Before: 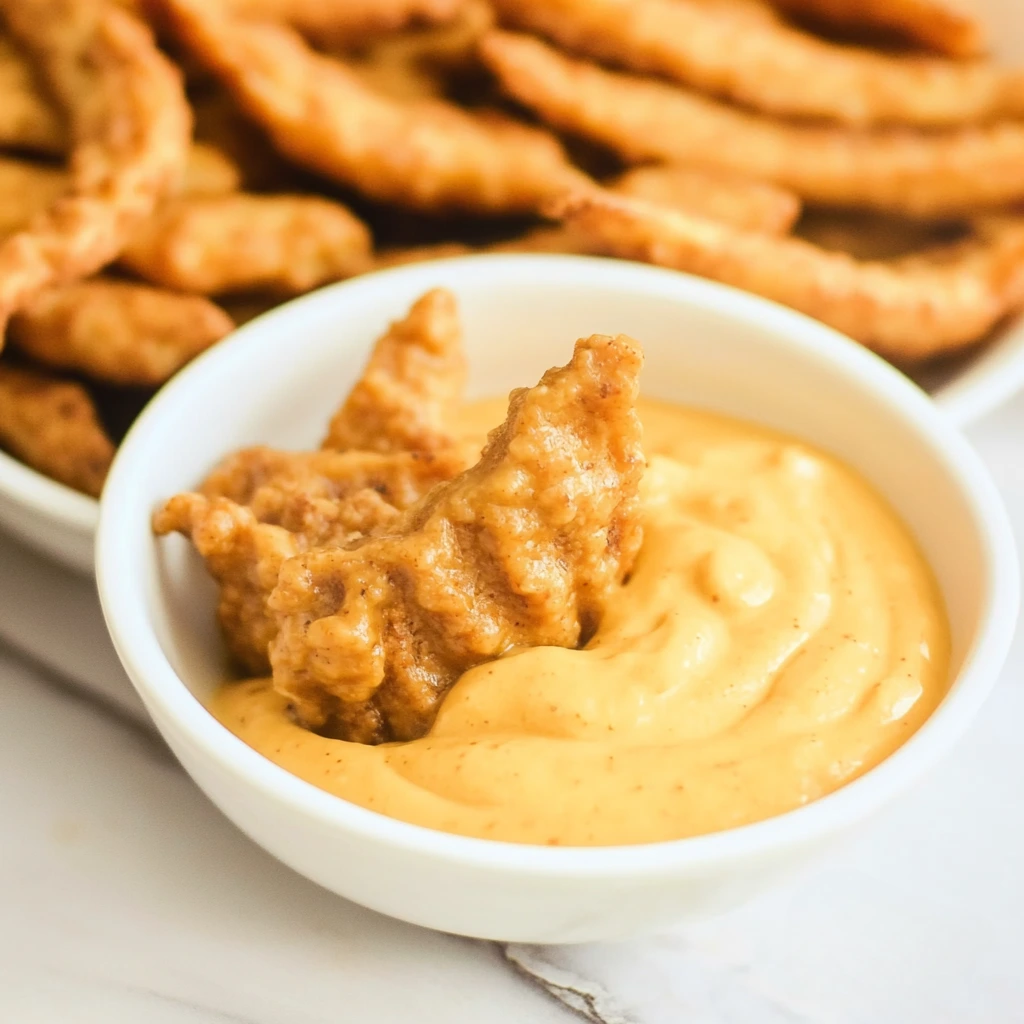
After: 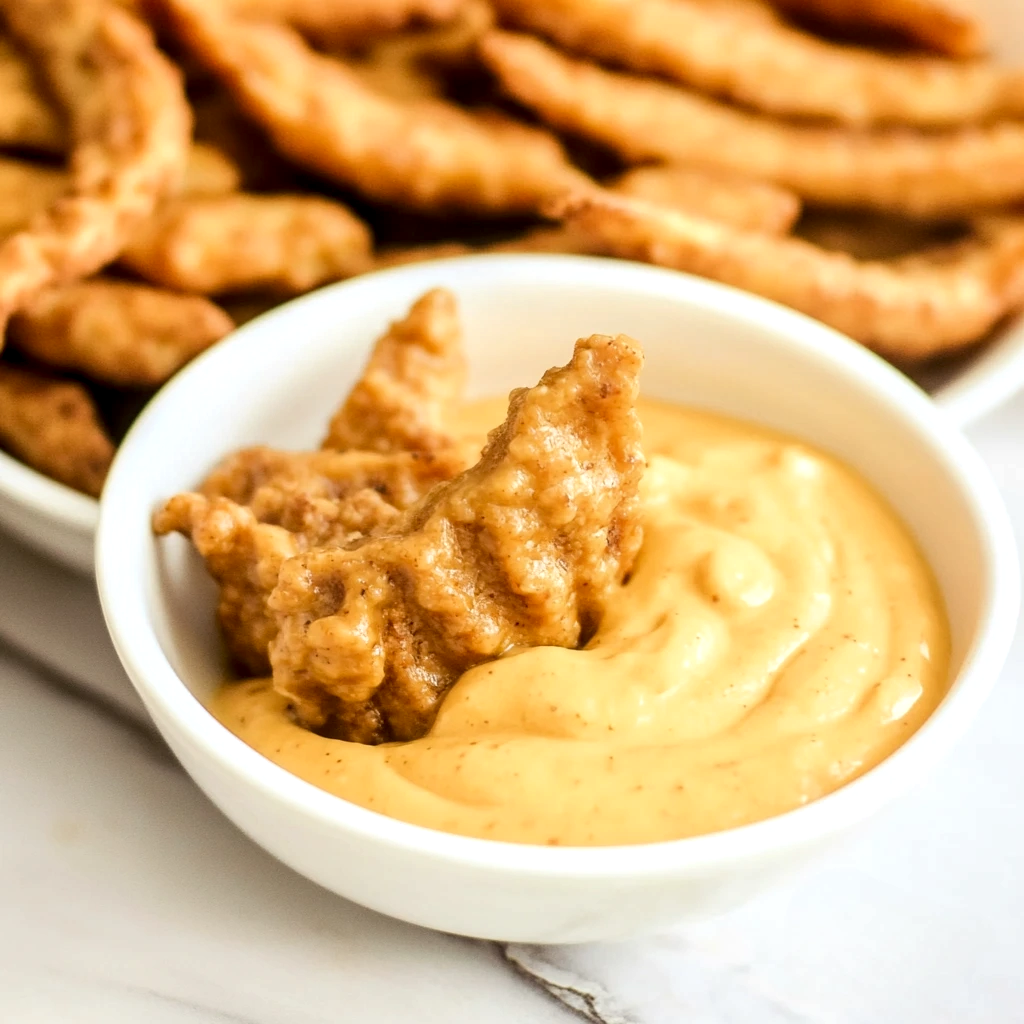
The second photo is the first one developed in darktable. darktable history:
local contrast: detail 135%, midtone range 0.746
